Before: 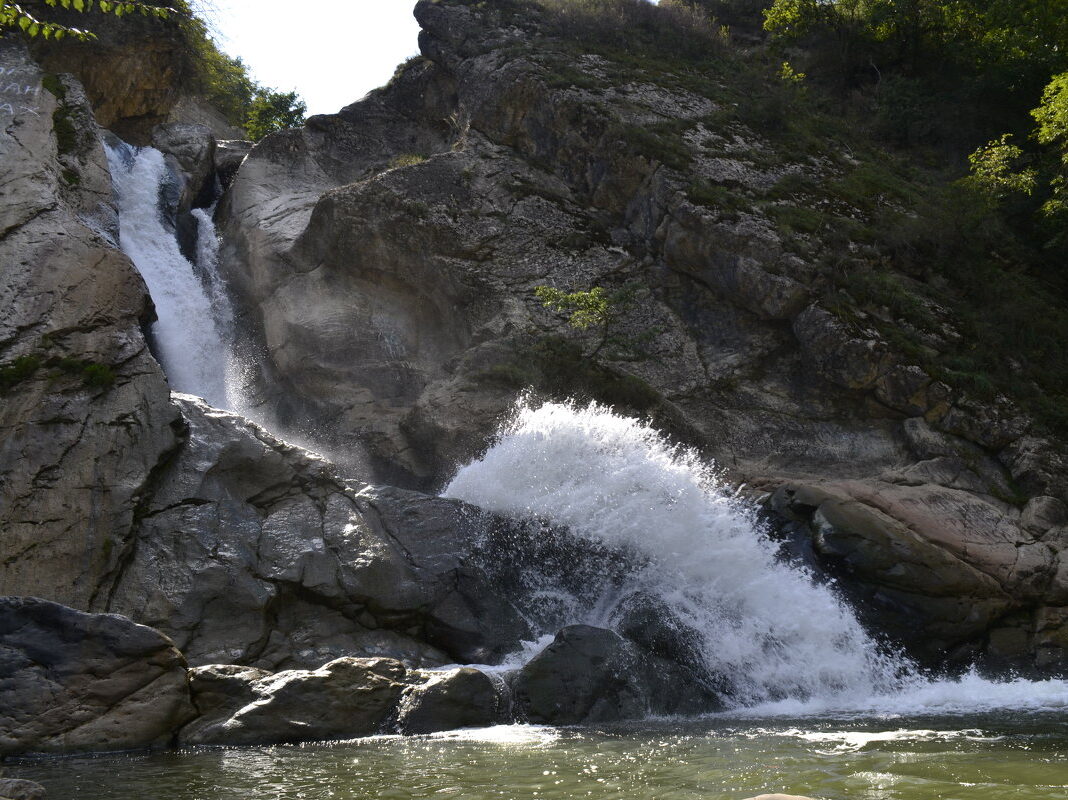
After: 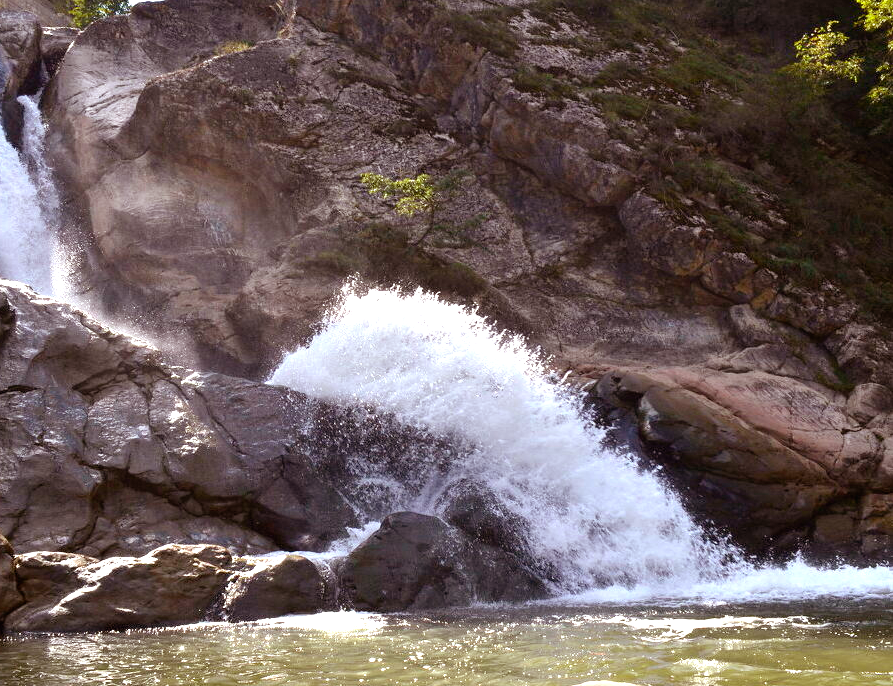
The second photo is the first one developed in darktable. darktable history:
rgb levels: mode RGB, independent channels, levels [[0, 0.474, 1], [0, 0.5, 1], [0, 0.5, 1]]
crop: left 16.315%, top 14.246%
exposure: black level correction 0, exposure 1 EV, compensate highlight preservation false
